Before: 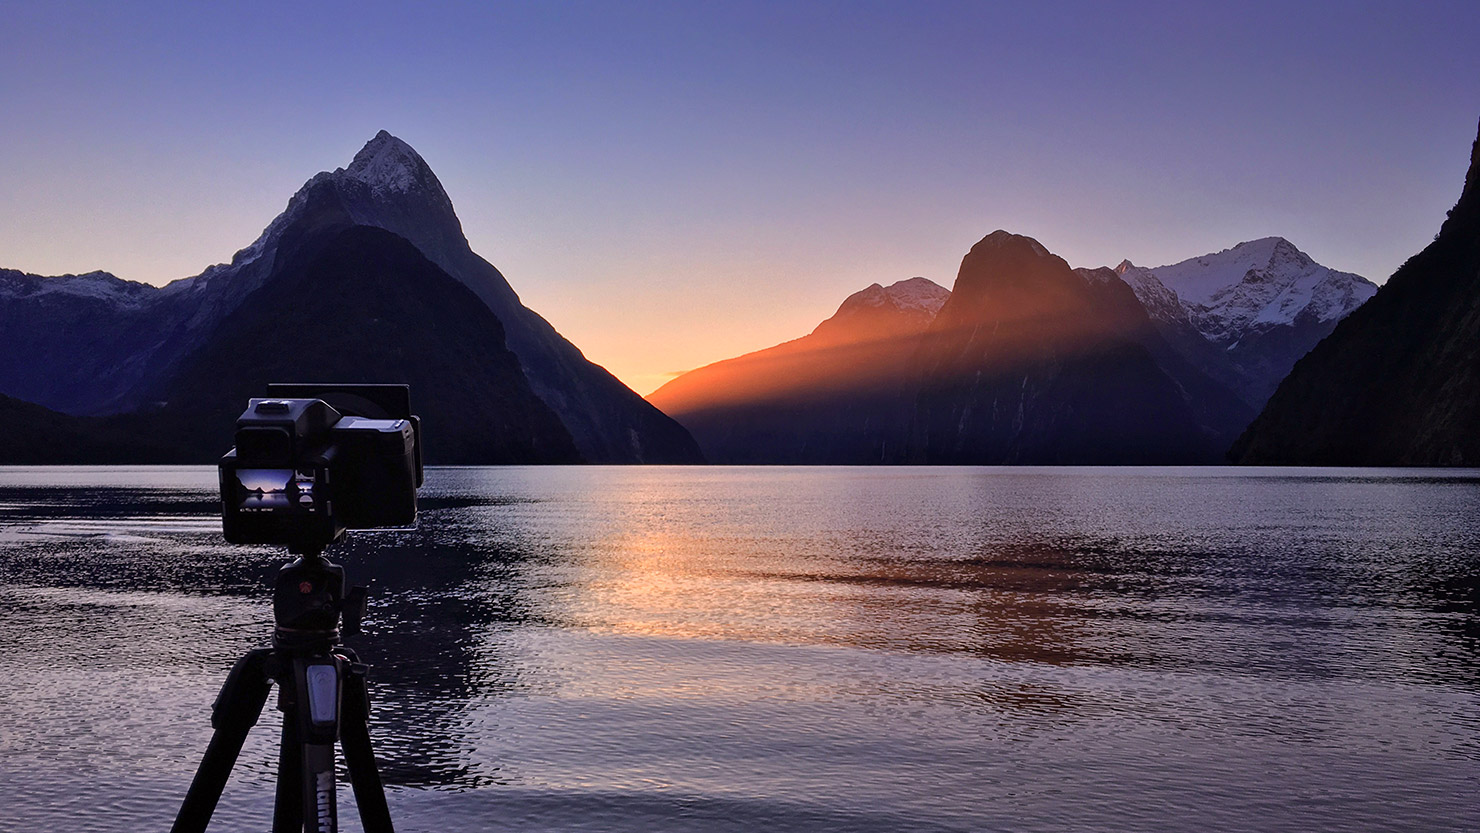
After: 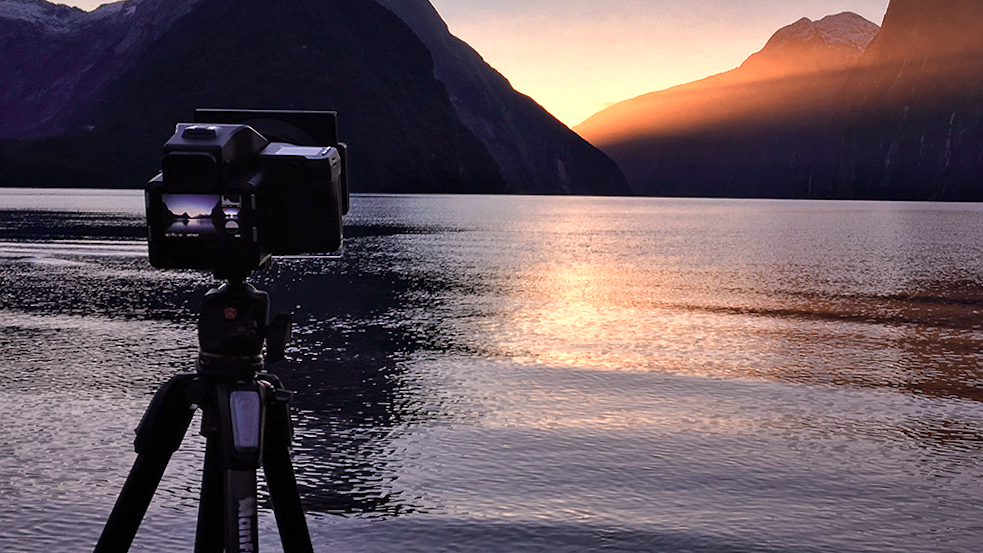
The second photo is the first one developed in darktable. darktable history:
crop and rotate: angle -0.82°, left 3.85%, top 31.828%, right 27.992%
color zones: curves: ch0 [(0.018, 0.548) (0.197, 0.654) (0.425, 0.447) (0.605, 0.658) (0.732, 0.579)]; ch1 [(0.105, 0.531) (0.224, 0.531) (0.386, 0.39) (0.618, 0.456) (0.732, 0.456) (0.956, 0.421)]; ch2 [(0.039, 0.583) (0.215, 0.465) (0.399, 0.544) (0.465, 0.548) (0.614, 0.447) (0.724, 0.43) (0.882, 0.623) (0.956, 0.632)]
